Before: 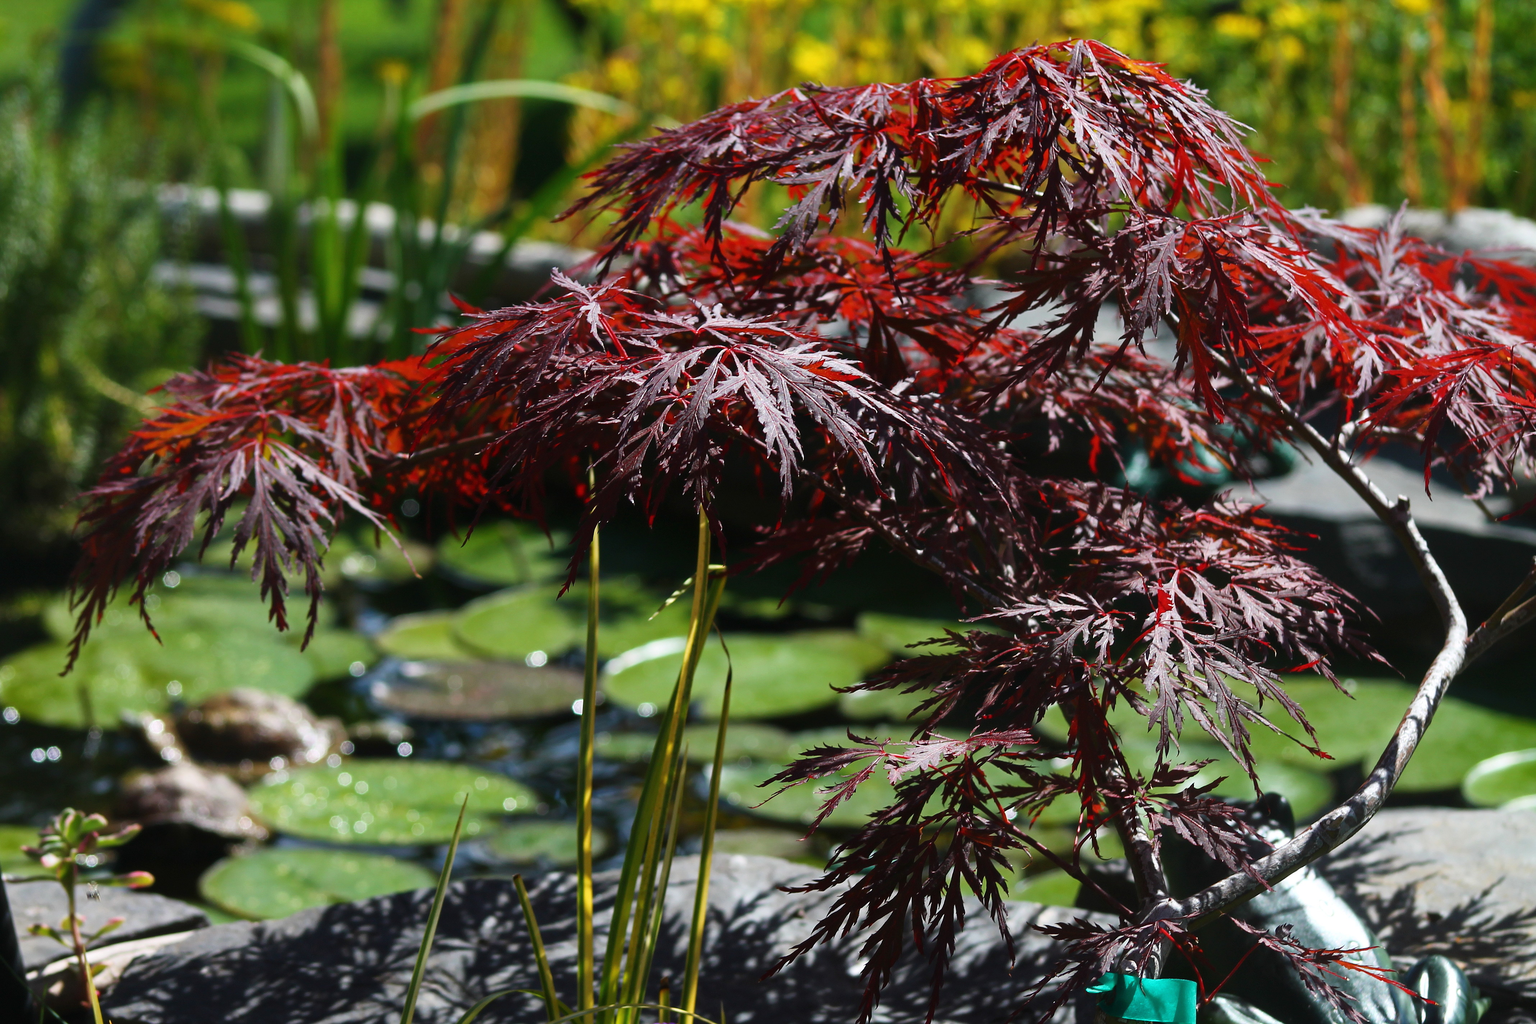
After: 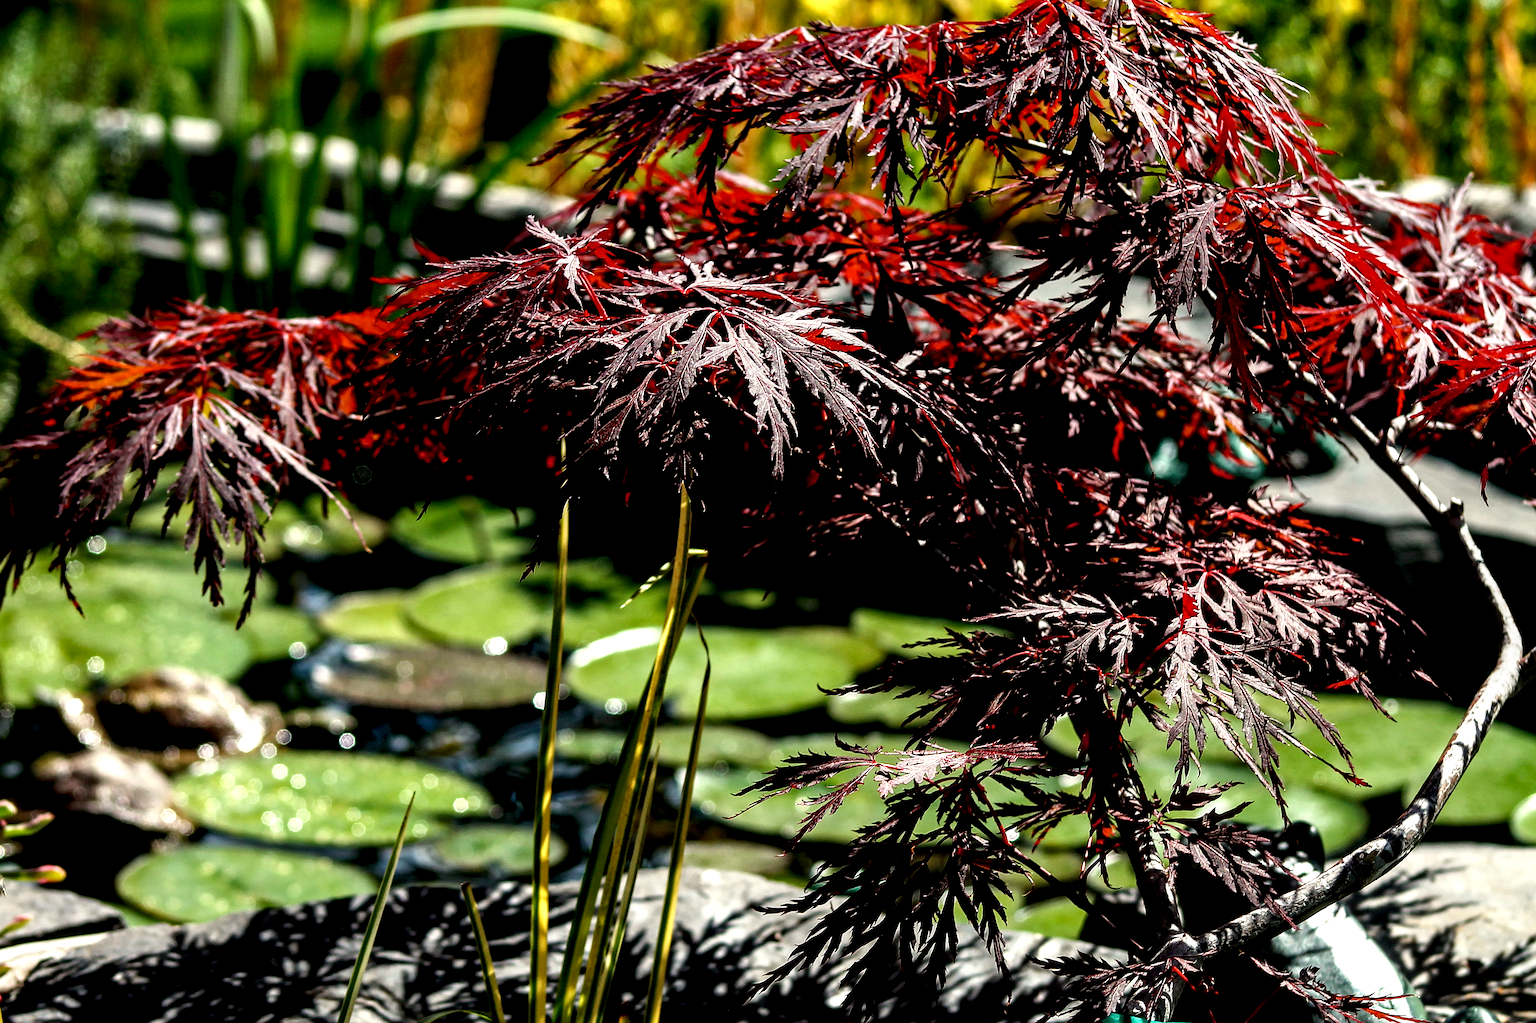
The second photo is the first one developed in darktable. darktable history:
white balance: red 1.029, blue 0.92
sharpen: on, module defaults
local contrast: highlights 65%, shadows 54%, detail 169%, midtone range 0.514
crop and rotate: angle -1.96°, left 3.097%, top 4.154%, right 1.586%, bottom 0.529%
filmic rgb: black relative exposure -8.7 EV, white relative exposure 2.7 EV, threshold 3 EV, target black luminance 0%, hardness 6.25, latitude 75%, contrast 1.325, highlights saturation mix -5%, preserve chrominance no, color science v5 (2021), iterations of high-quality reconstruction 0, enable highlight reconstruction true
